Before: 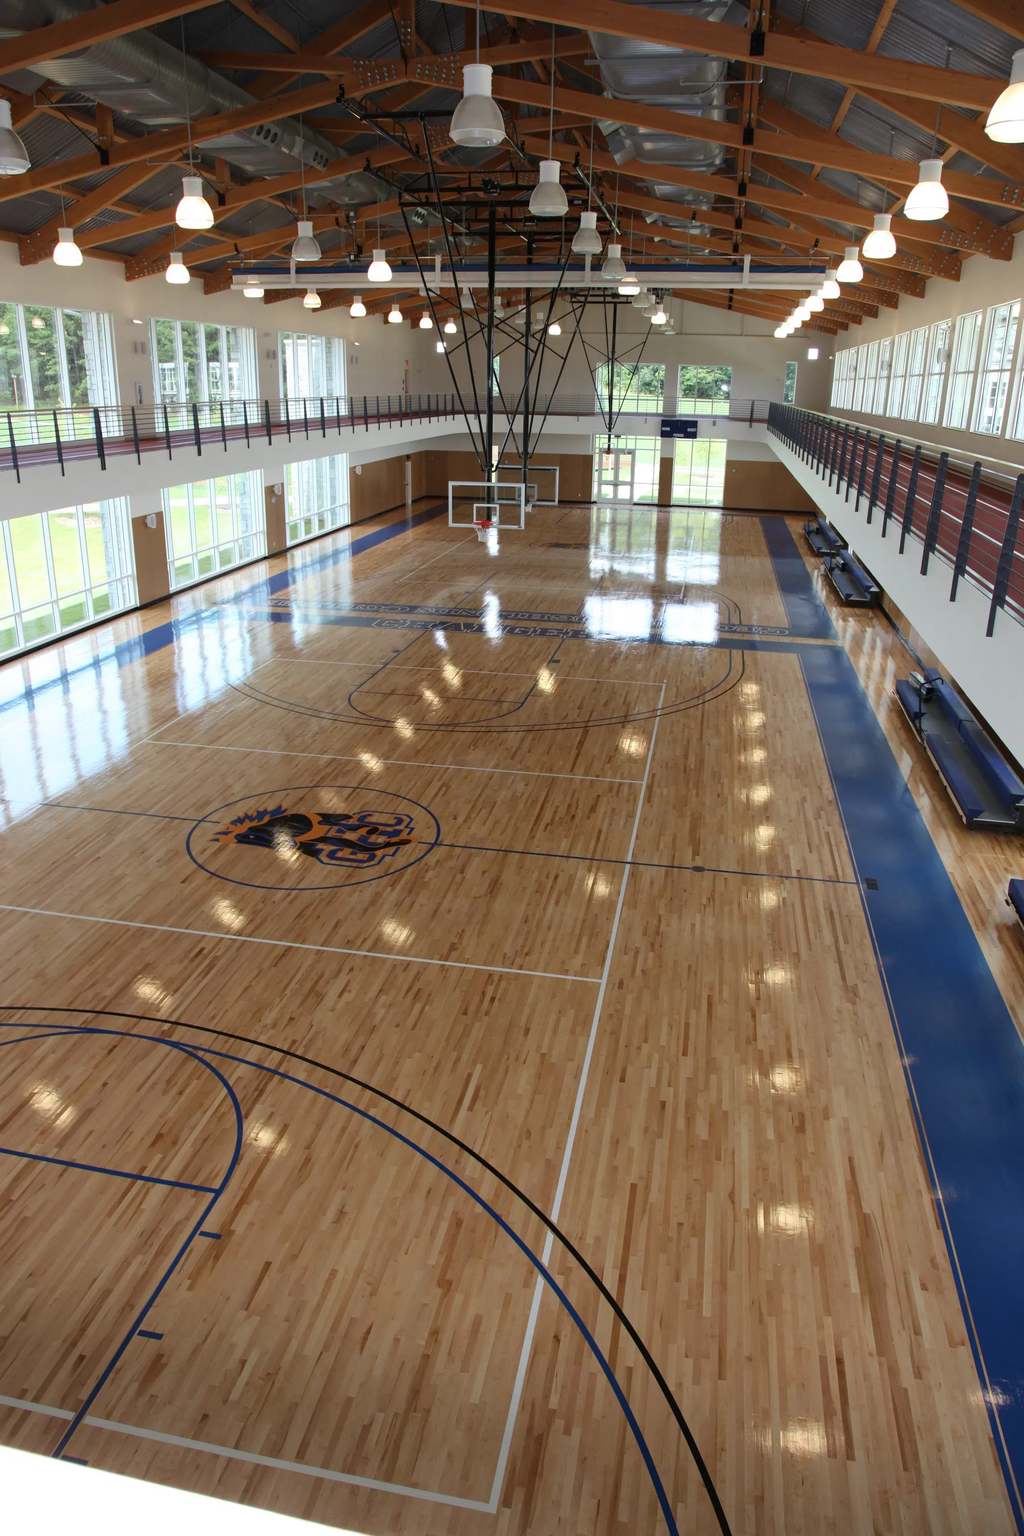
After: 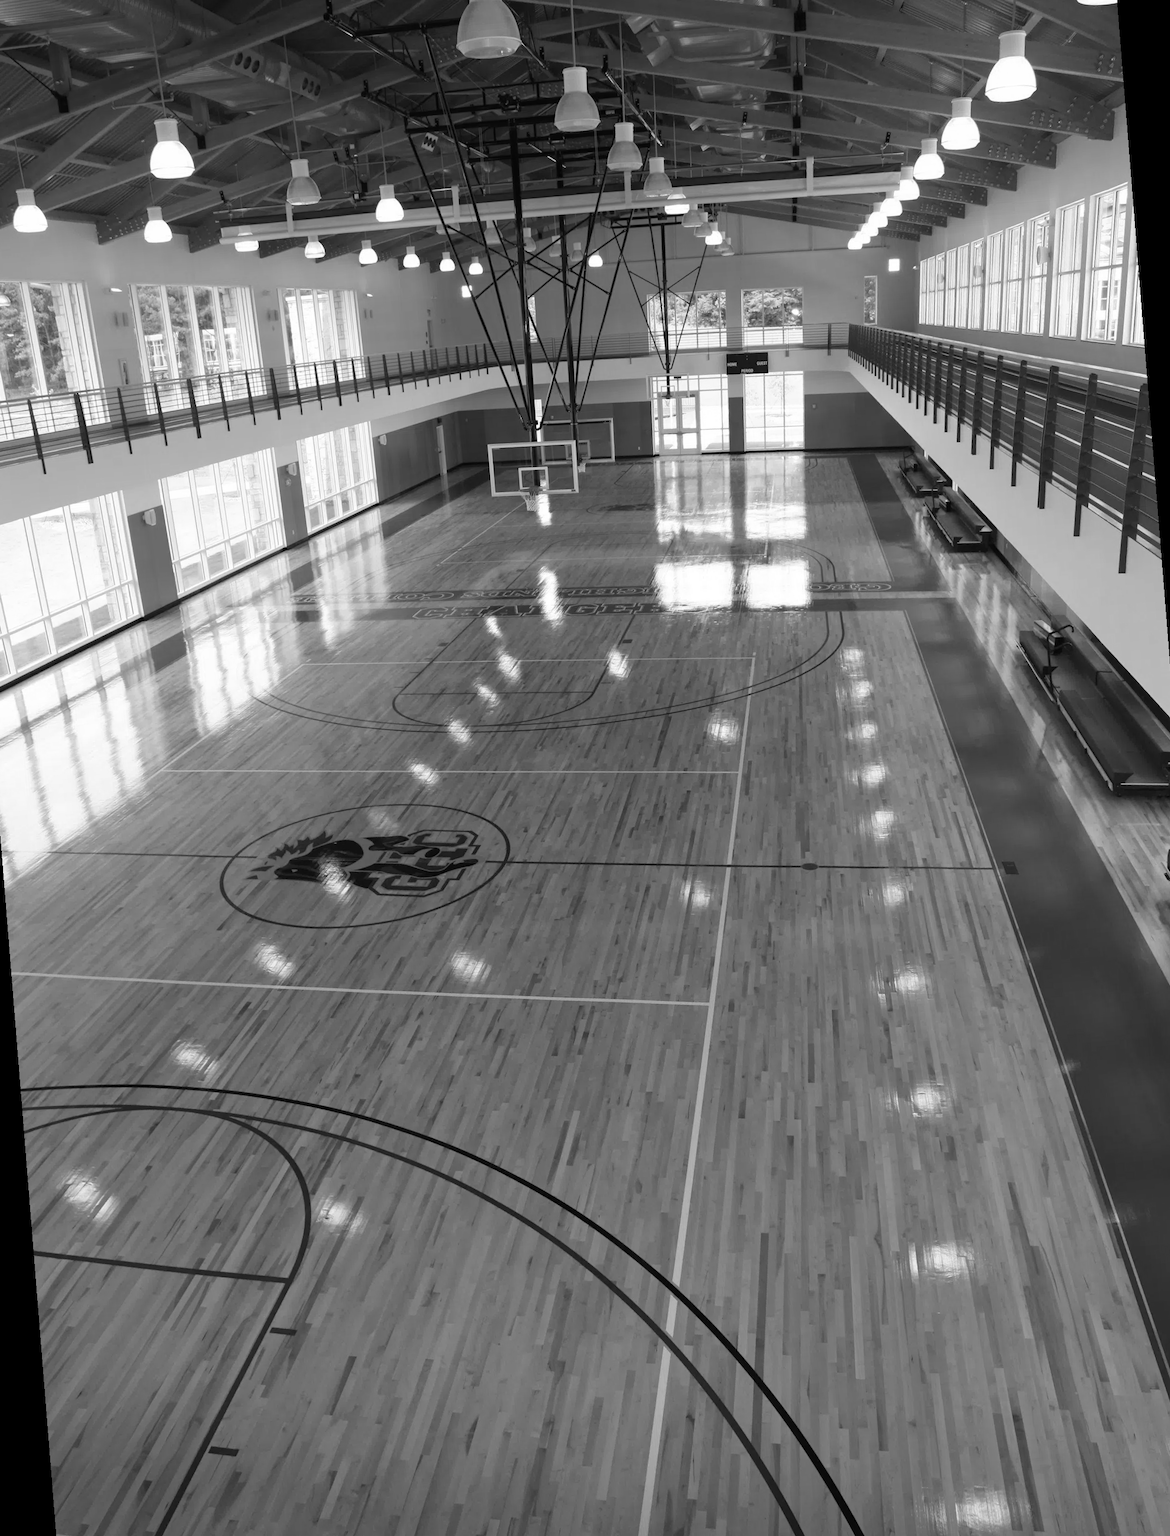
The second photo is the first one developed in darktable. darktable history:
color correction: highlights a* 7.34, highlights b* 4.37
monochrome: a -3.63, b -0.465
rotate and perspective: rotation -4.57°, crop left 0.054, crop right 0.944, crop top 0.087, crop bottom 0.914
